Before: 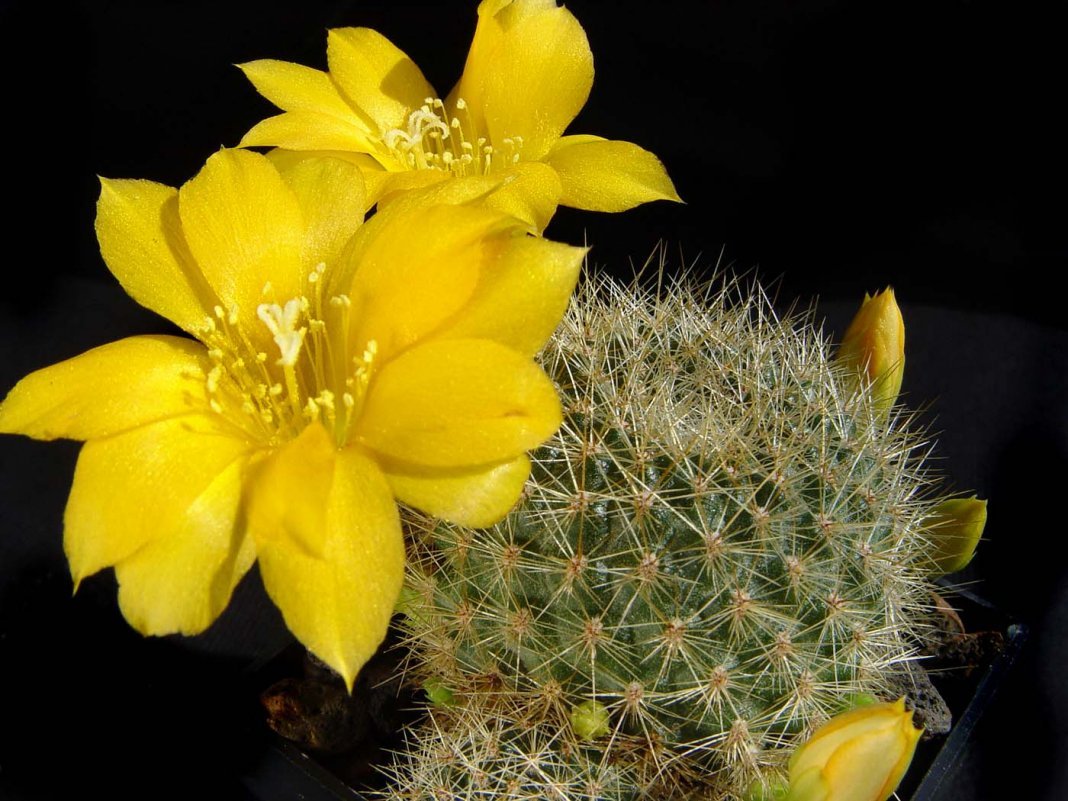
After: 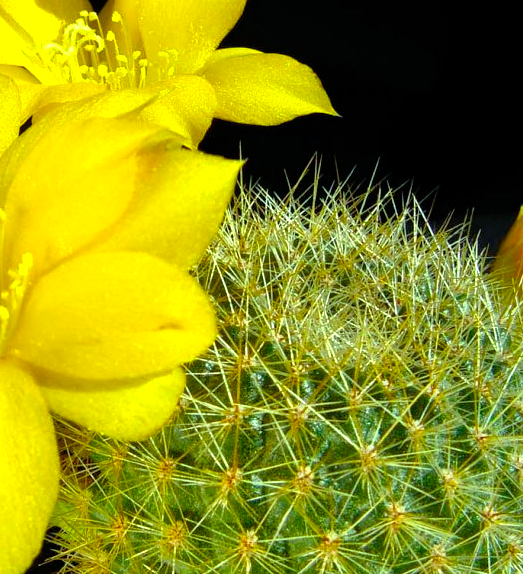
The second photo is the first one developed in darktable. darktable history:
tone equalizer: -7 EV 0.159 EV, -6 EV 0.589 EV, -5 EV 1.12 EV, -4 EV 1.33 EV, -3 EV 1.18 EV, -2 EV 0.6 EV, -1 EV 0.163 EV, smoothing 1
color balance rgb: shadows lift › chroma 2.869%, shadows lift › hue 192.75°, highlights gain › luminance 15.453%, highlights gain › chroma 7.056%, highlights gain › hue 127.15°, perceptual saturation grading › global saturation 36.245%, perceptual saturation grading › shadows 35.486%, contrast 15.172%
crop: left 32.346%, top 10.938%, right 18.672%, bottom 17.393%
